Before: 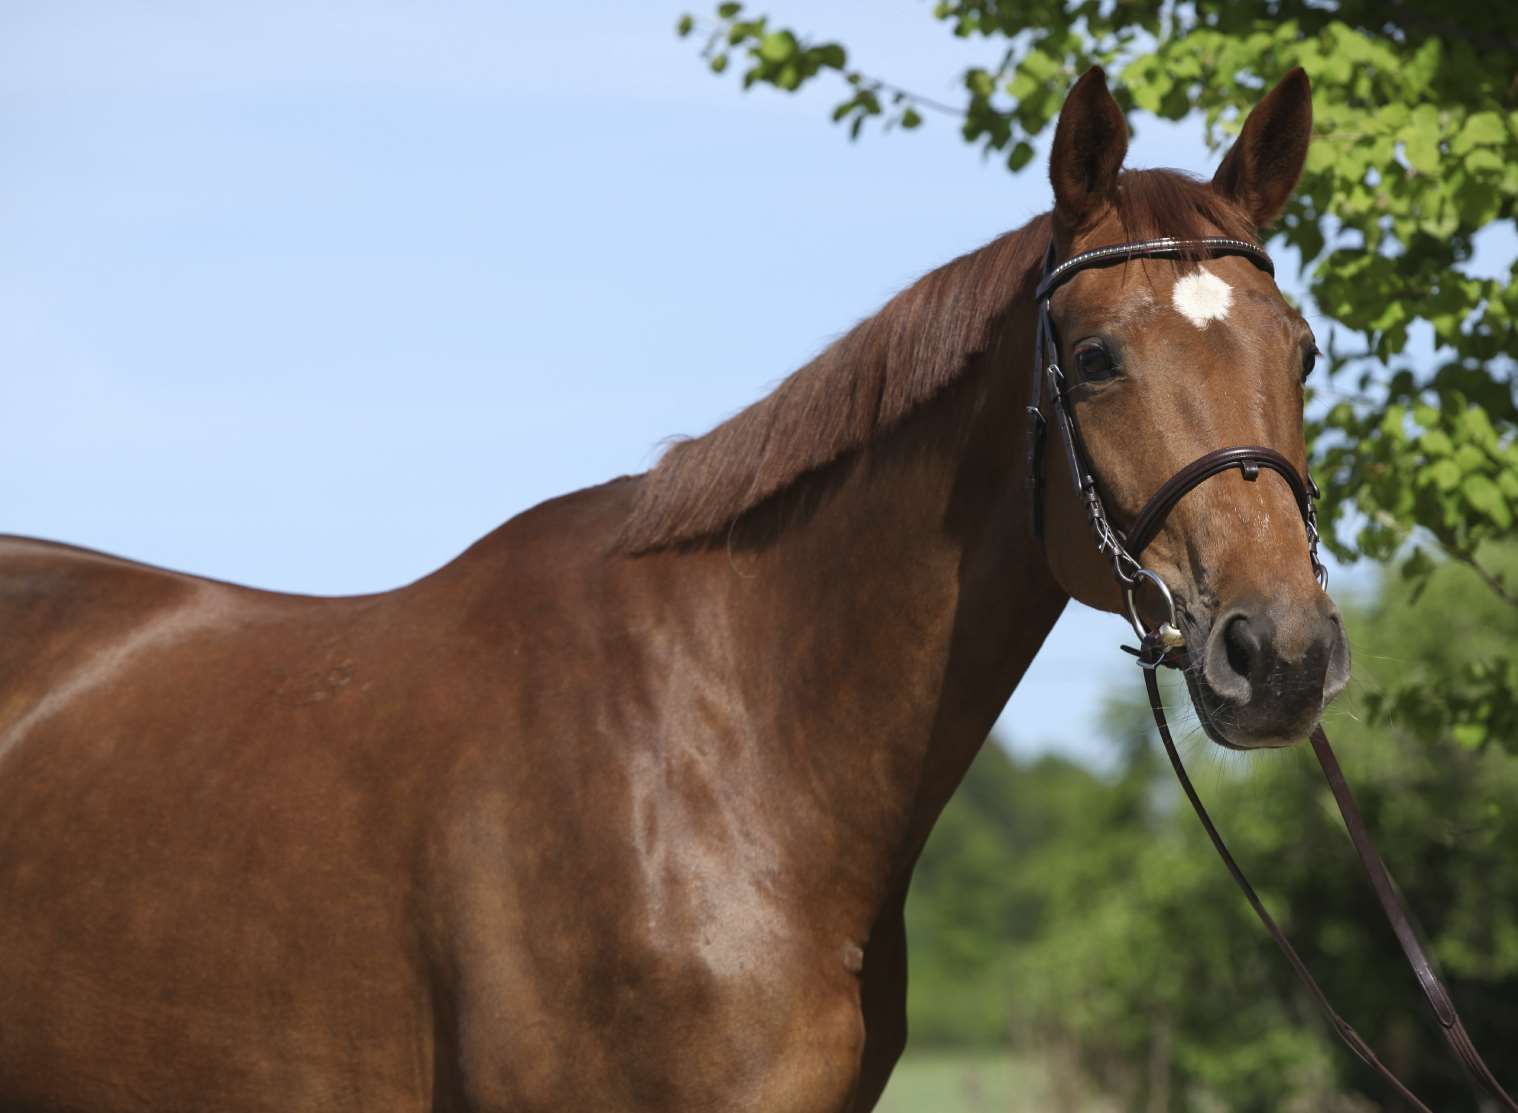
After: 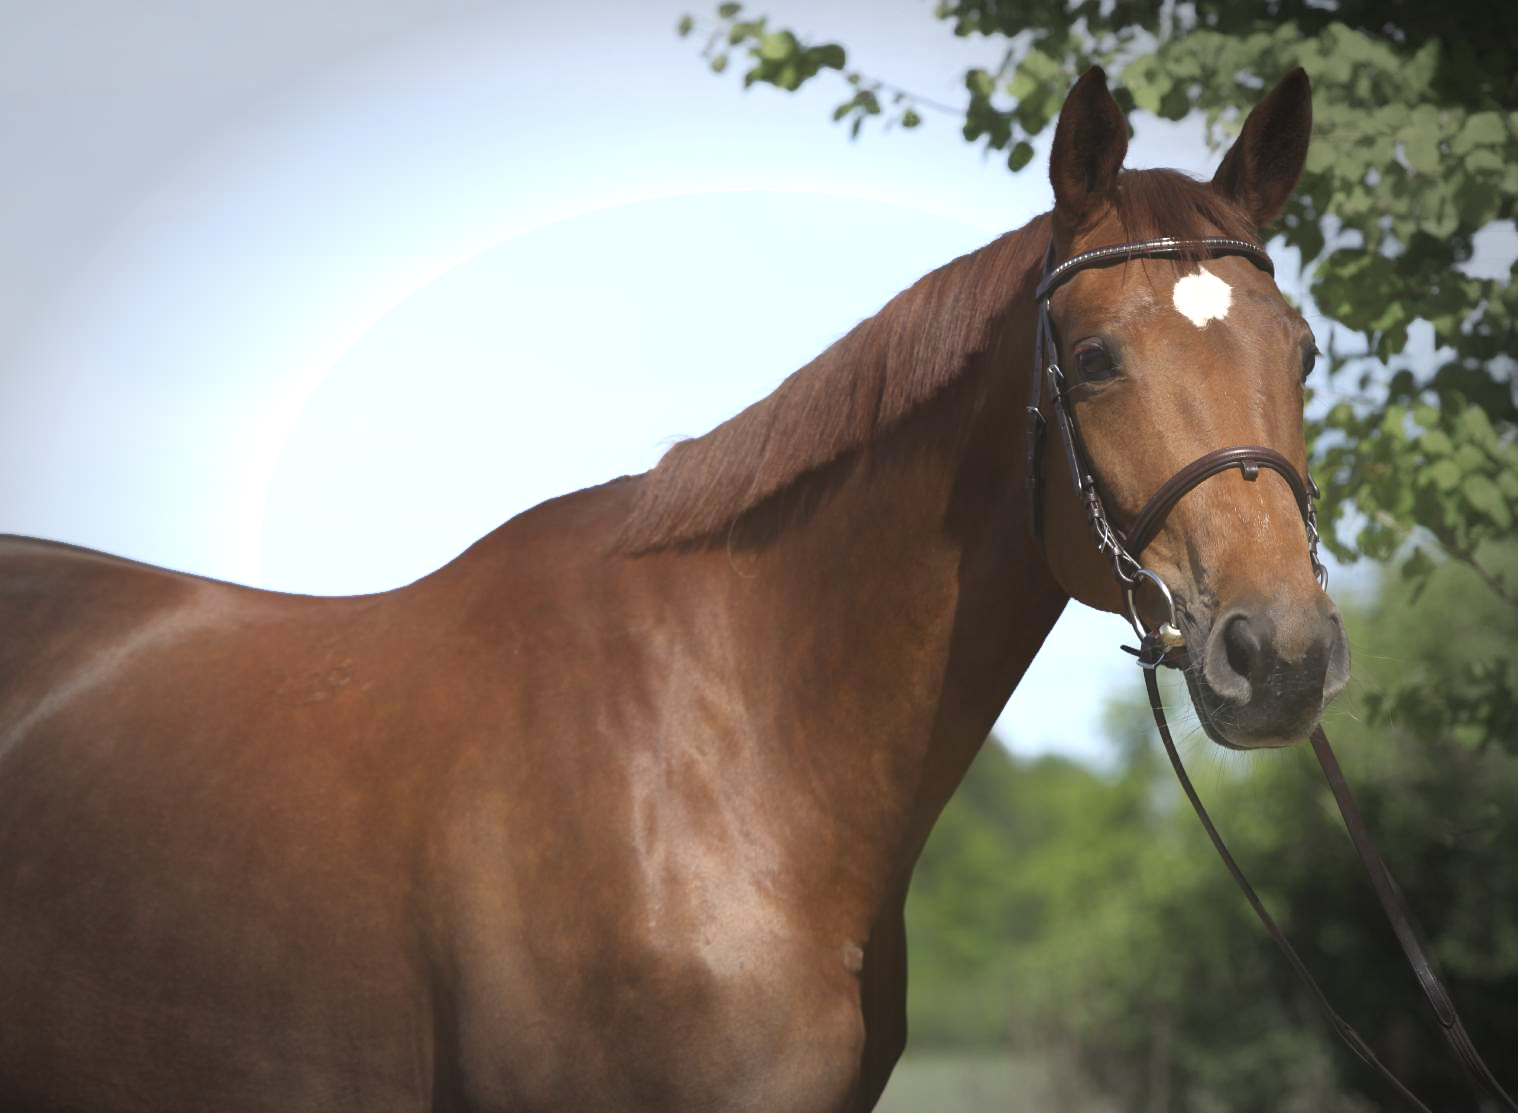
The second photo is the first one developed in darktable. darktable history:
vignetting: fall-off start 65.87%, fall-off radius 39.75%, automatic ratio true, width/height ratio 0.676, unbound false
contrast equalizer: y [[0.6 ×6], [0.55 ×6], [0 ×6], [0 ×6], [0 ×6]], mix -0.983
exposure: exposure 0.656 EV, compensate exposure bias true, compensate highlight preservation false
